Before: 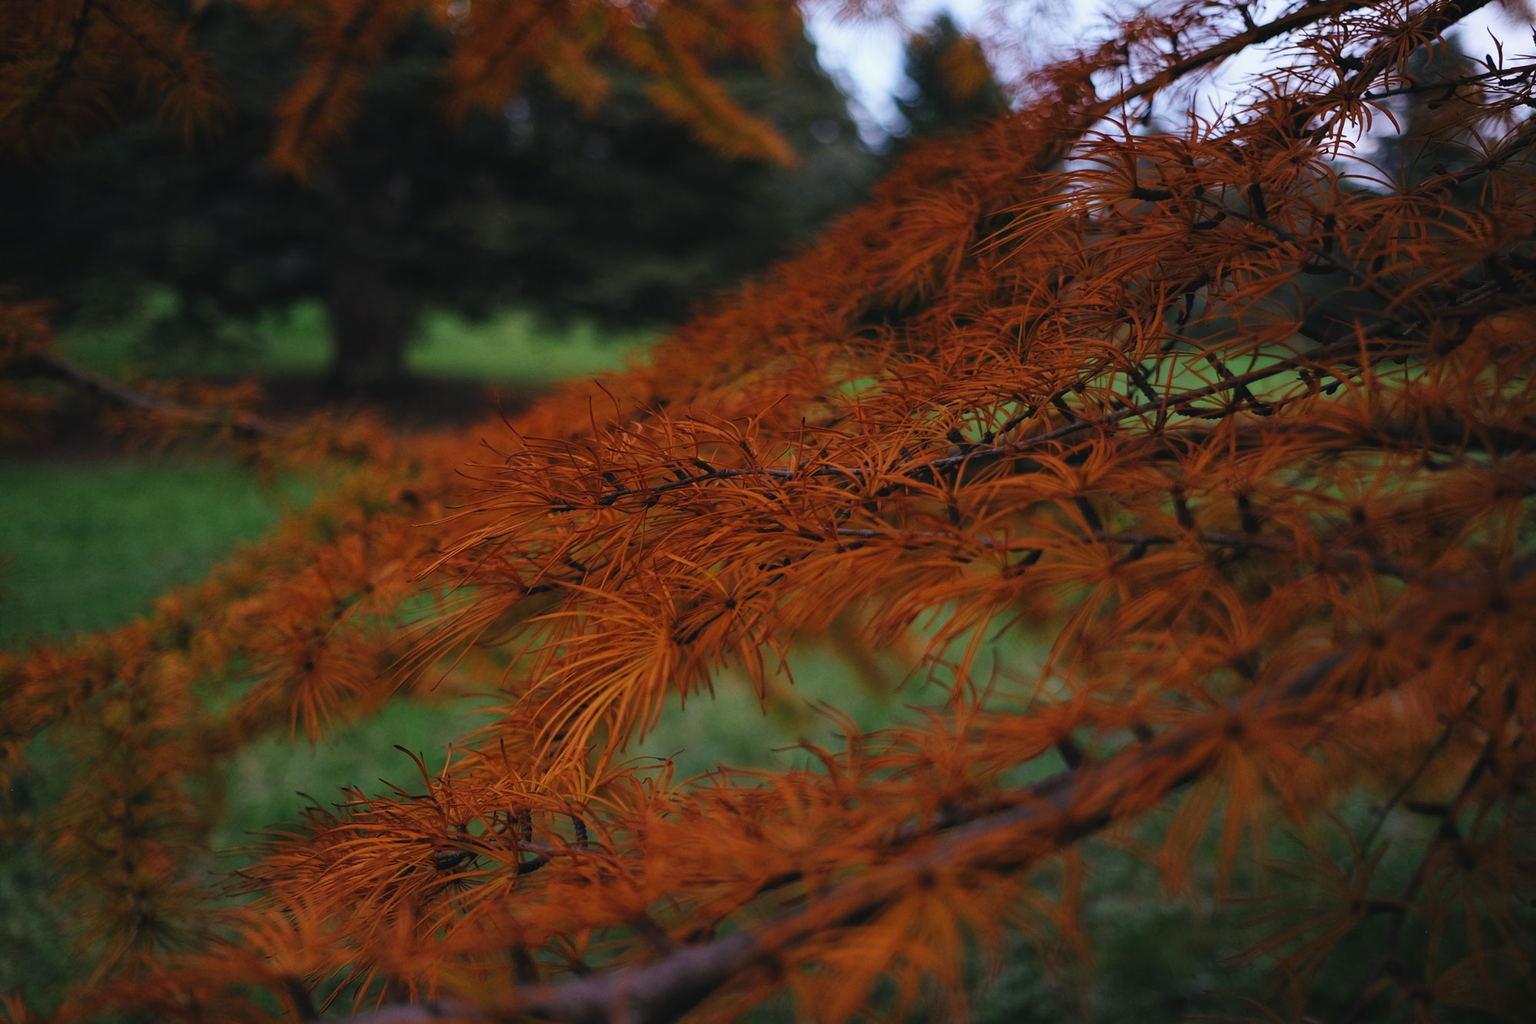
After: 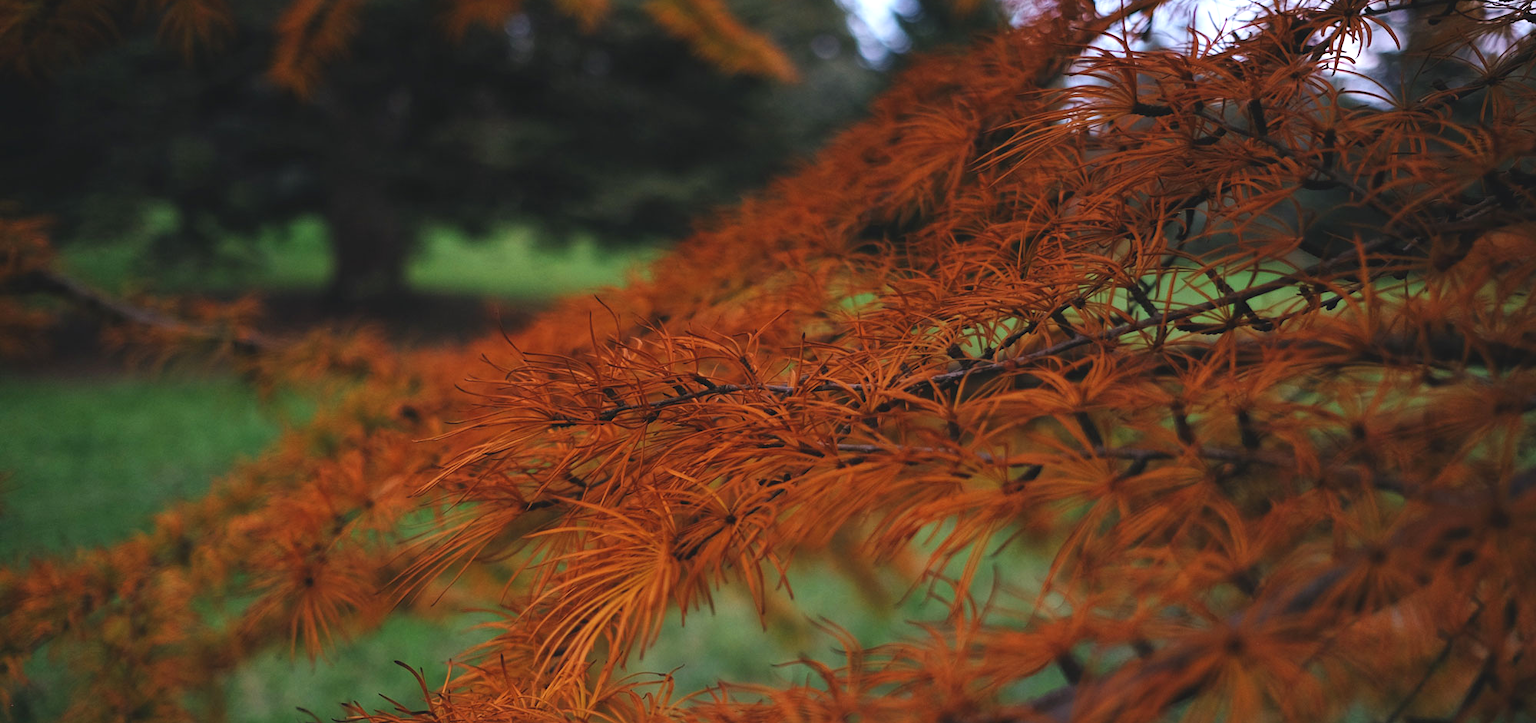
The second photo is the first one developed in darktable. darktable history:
exposure: black level correction -0.002, exposure 0.54 EV, compensate highlight preservation false
crop and rotate: top 8.293%, bottom 20.996%
